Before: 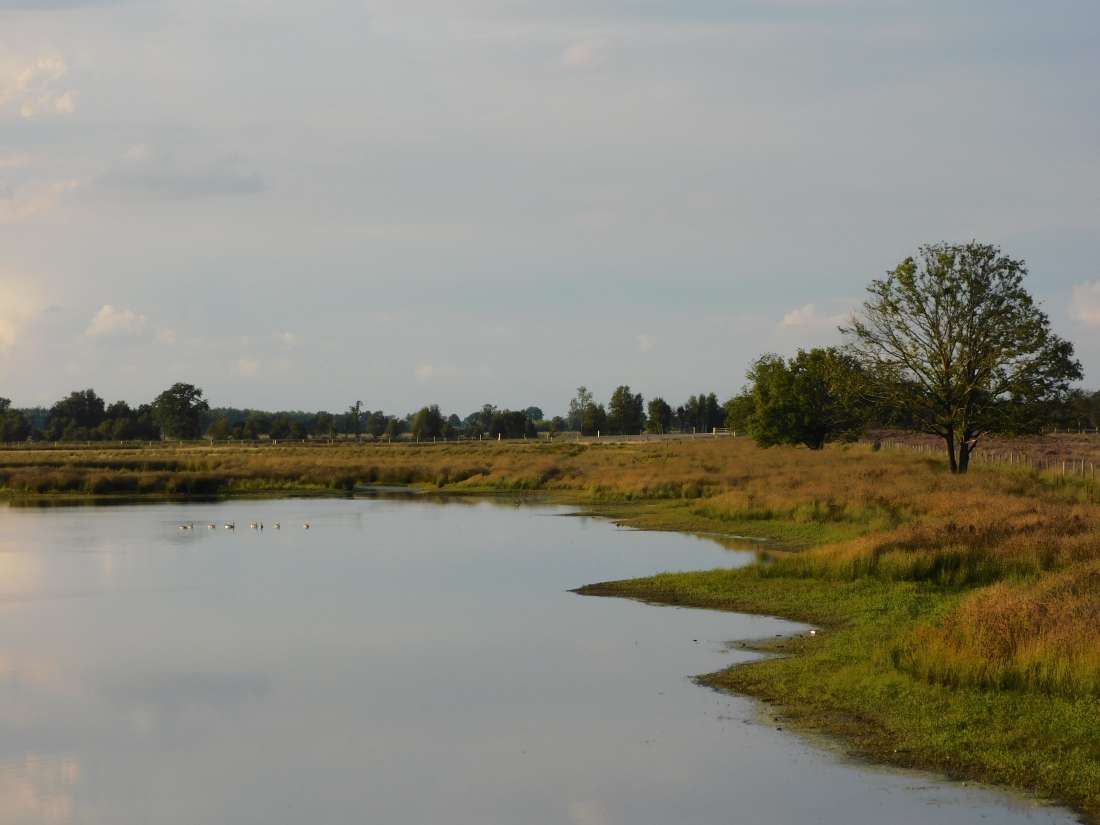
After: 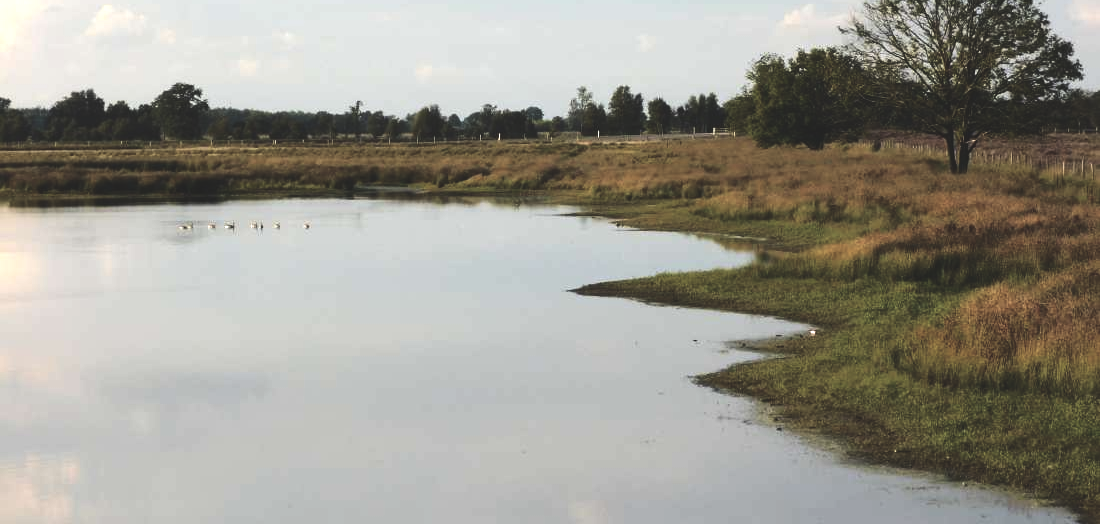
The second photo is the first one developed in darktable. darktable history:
exposure: black level correction -0.028, compensate highlight preservation false
contrast brightness saturation: saturation -0.17
crop and rotate: top 36.435%
tone equalizer: -8 EV -1.08 EV, -7 EV -1.01 EV, -6 EV -0.867 EV, -5 EV -0.578 EV, -3 EV 0.578 EV, -2 EV 0.867 EV, -1 EV 1.01 EV, +0 EV 1.08 EV, edges refinement/feathering 500, mask exposure compensation -1.57 EV, preserve details no
